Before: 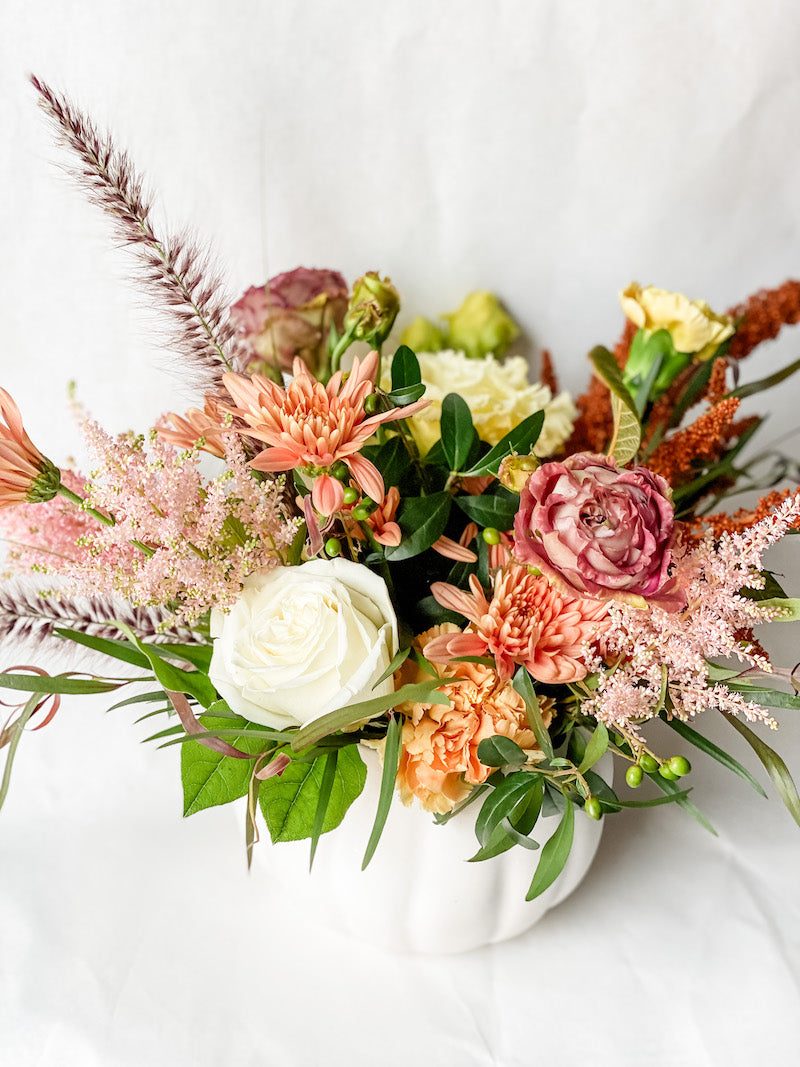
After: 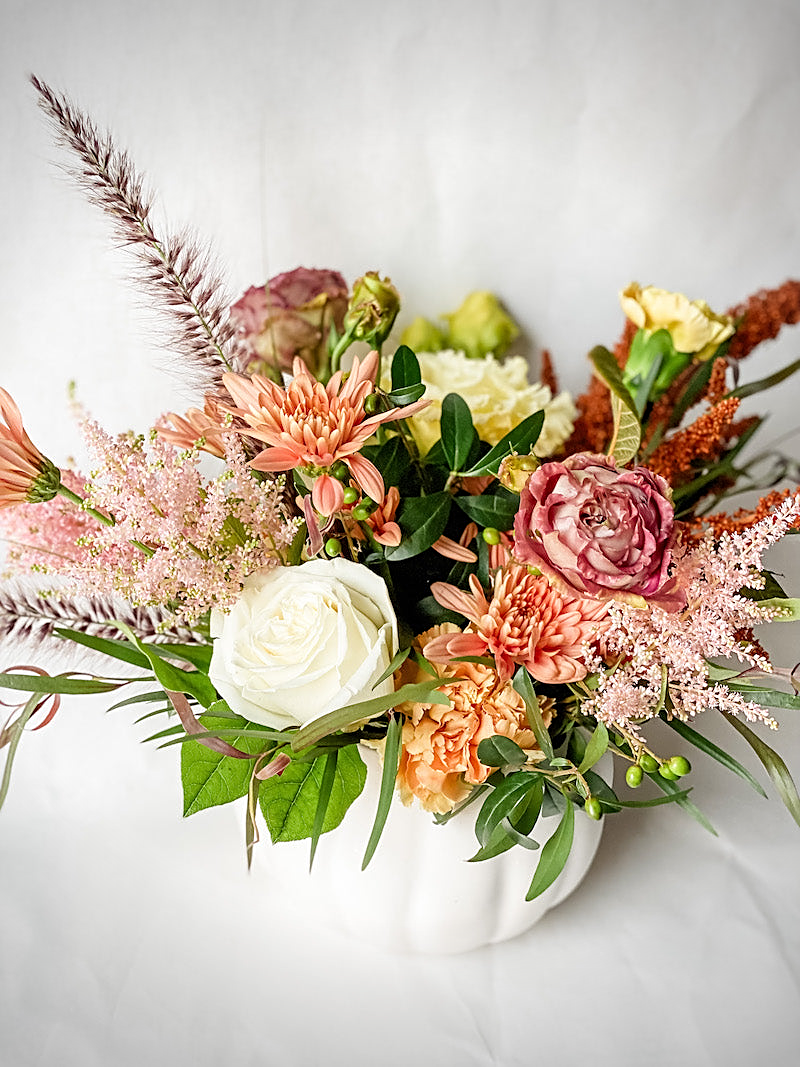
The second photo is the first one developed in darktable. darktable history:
sharpen: on, module defaults
vignetting: width/height ratio 1.094
